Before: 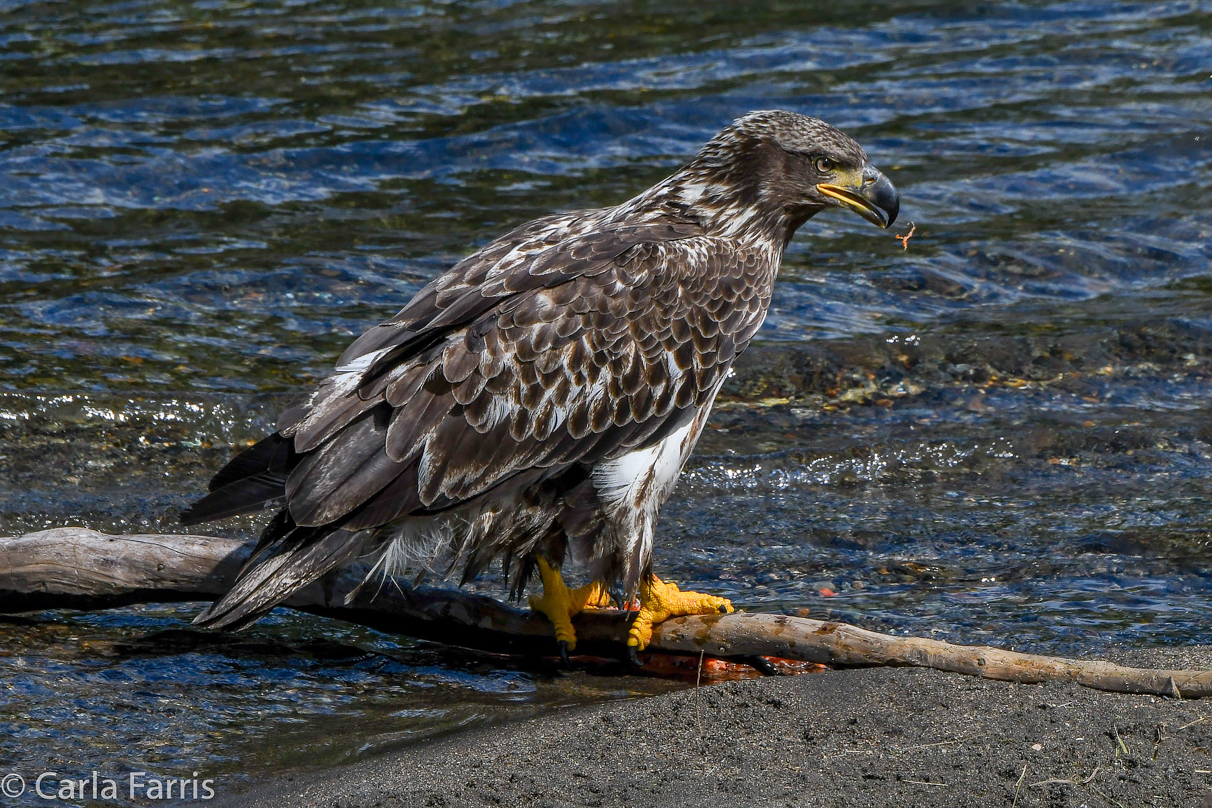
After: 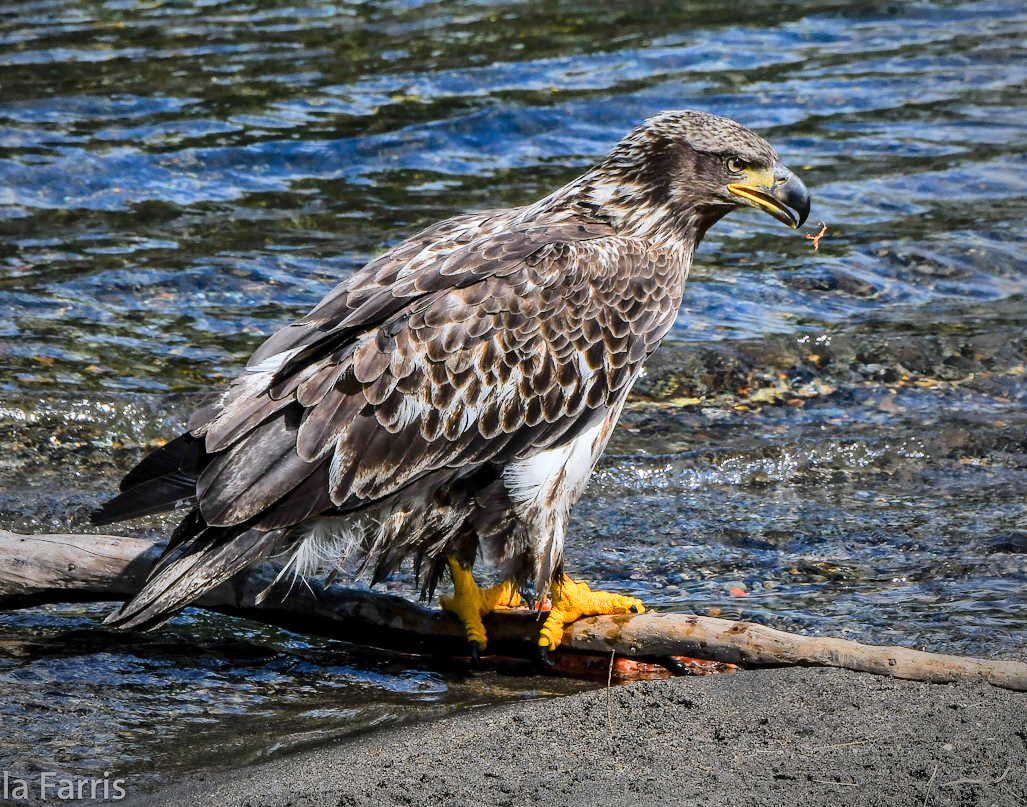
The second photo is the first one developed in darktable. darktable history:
crop: left 7.401%, right 7.843%
tone equalizer: -7 EV 0.144 EV, -6 EV 0.571 EV, -5 EV 1.14 EV, -4 EV 1.34 EV, -3 EV 1.12 EV, -2 EV 0.6 EV, -1 EV 0.146 EV, edges refinement/feathering 500, mask exposure compensation -1.57 EV, preserve details no
vignetting: fall-off start 74.29%, fall-off radius 66.56%, center (-0.056, -0.358)
